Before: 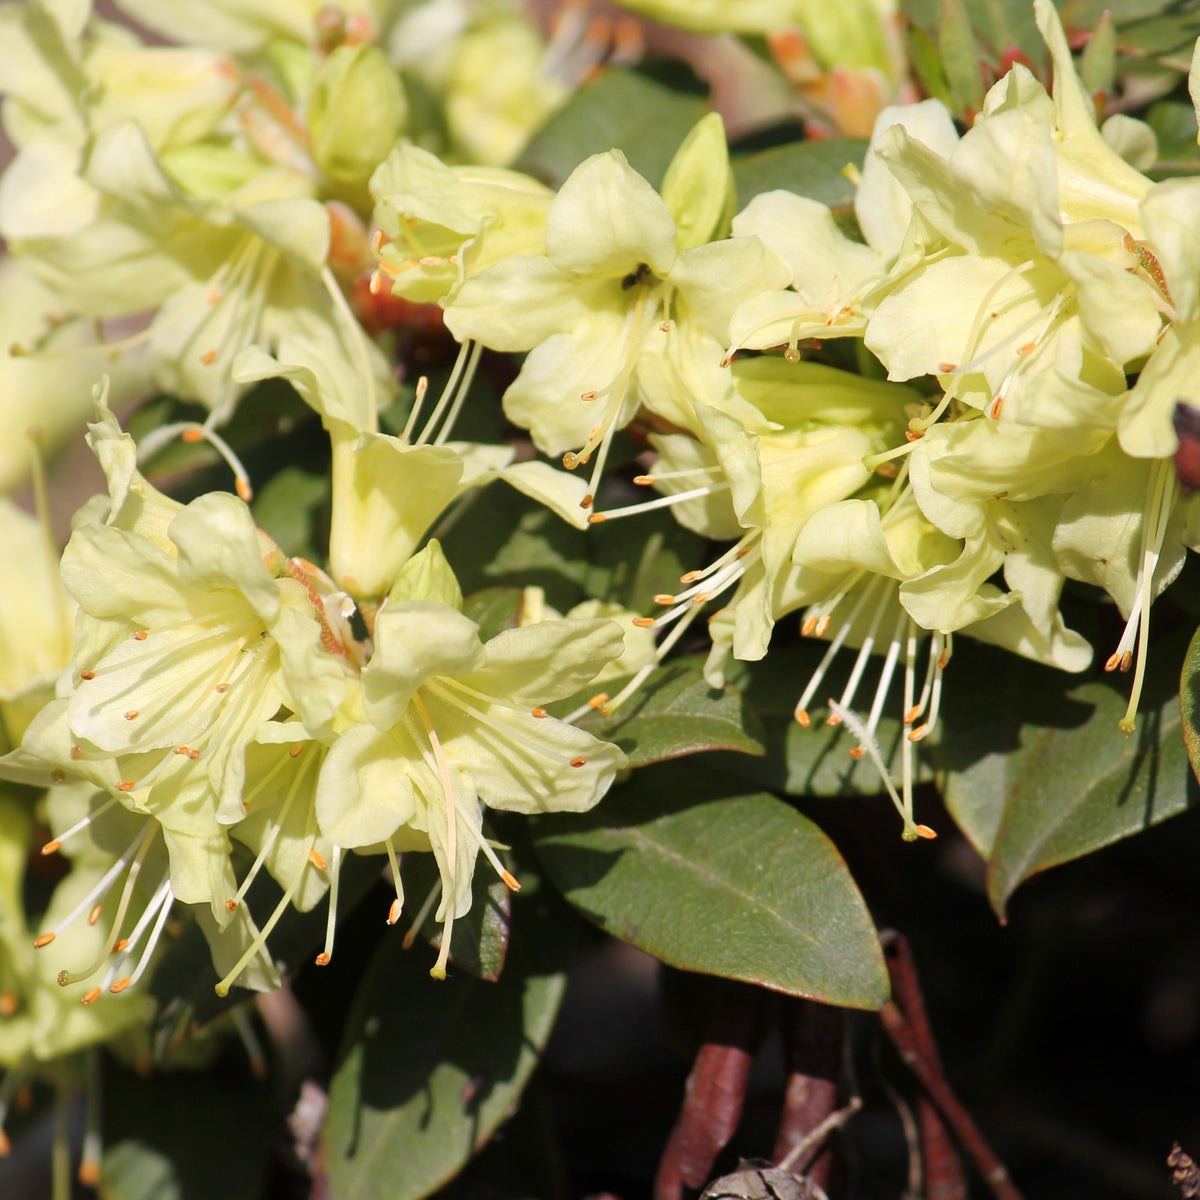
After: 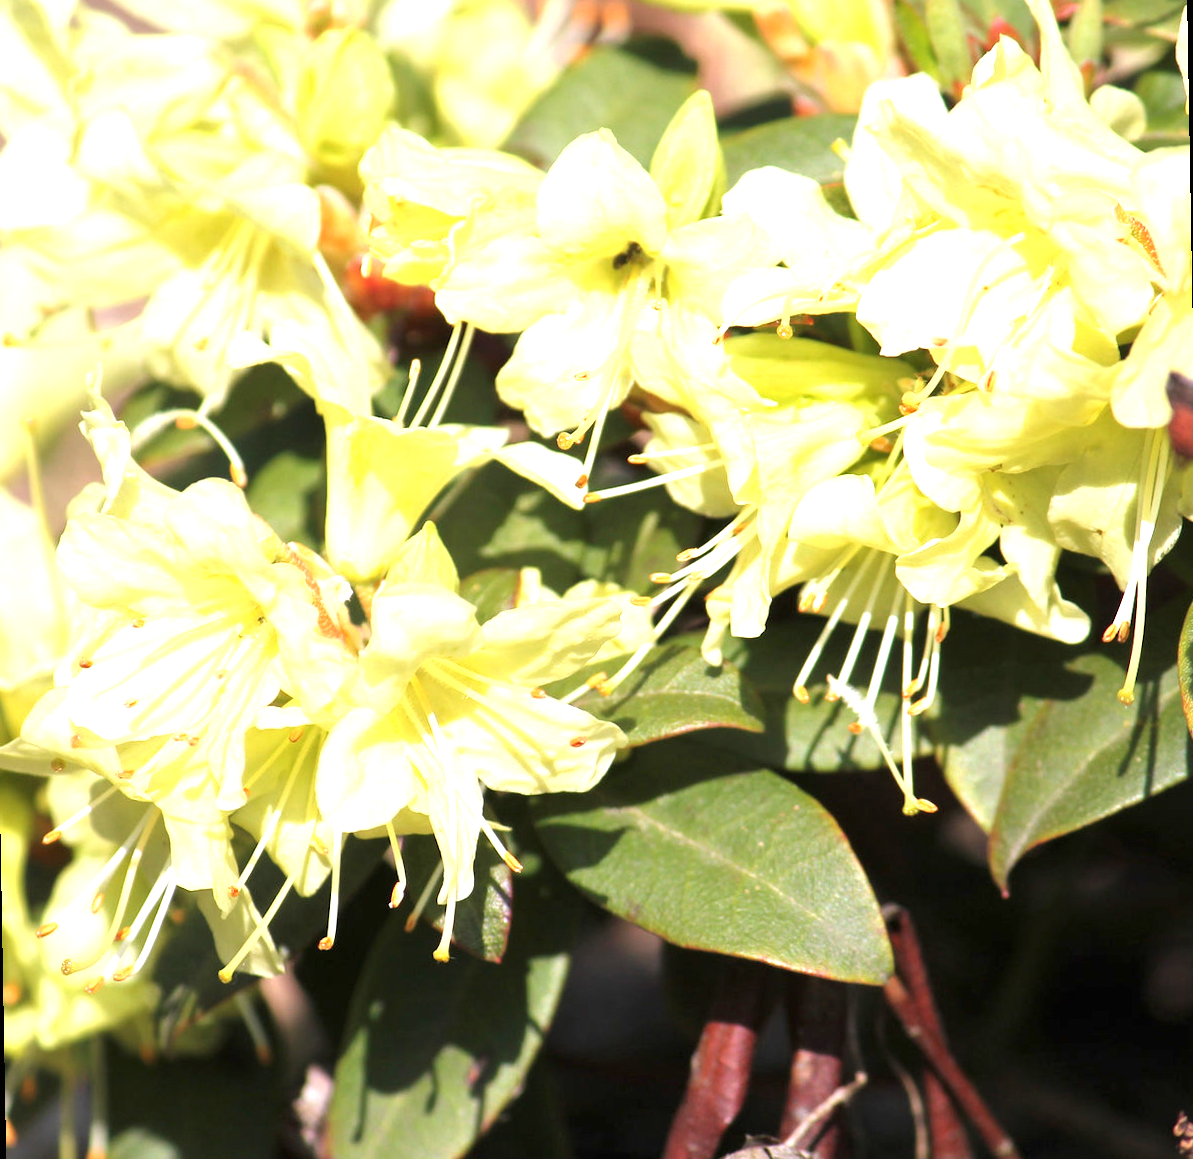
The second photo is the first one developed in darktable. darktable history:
exposure: black level correction 0, exposure 1.2 EV, compensate highlight preservation false
rotate and perspective: rotation -1°, crop left 0.011, crop right 0.989, crop top 0.025, crop bottom 0.975
